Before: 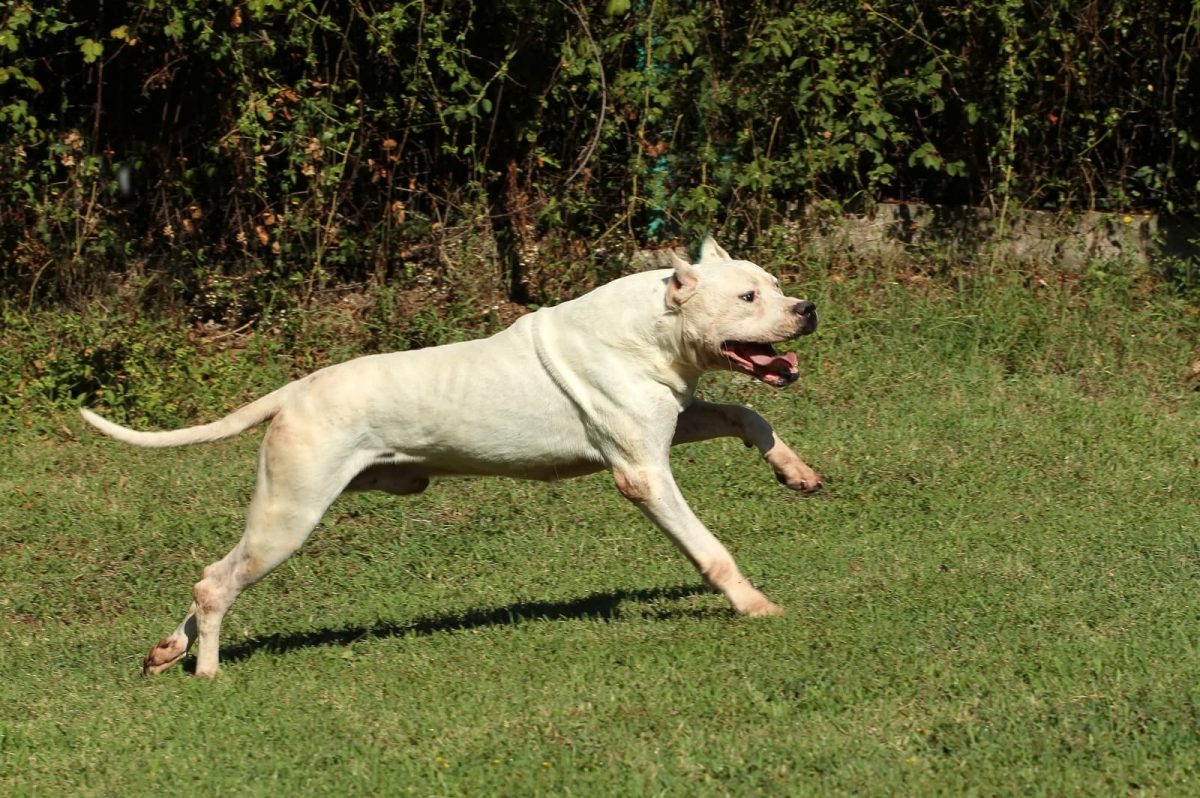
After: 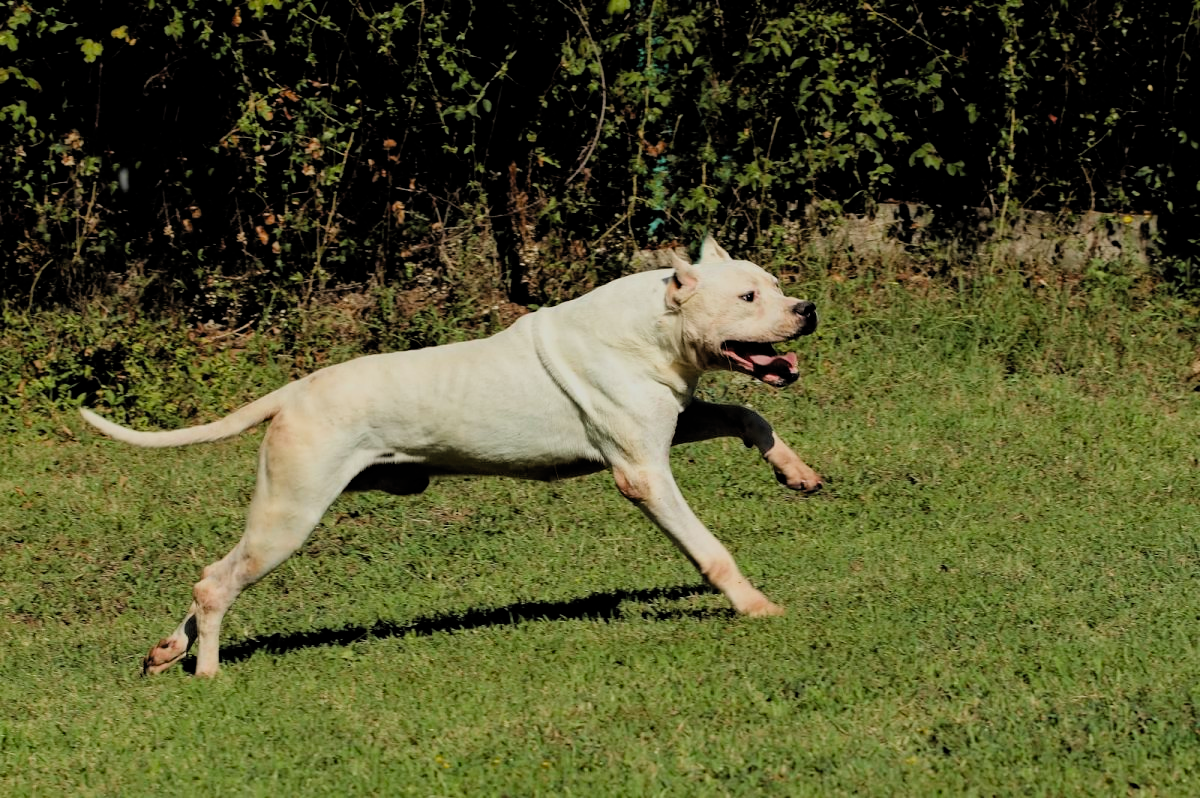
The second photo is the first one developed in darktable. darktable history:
vibrance: on, module defaults
haze removal: compatibility mode true, adaptive false
filmic rgb: black relative exposure -4.58 EV, white relative exposure 4.8 EV, threshold 3 EV, hardness 2.36, latitude 36.07%, contrast 1.048, highlights saturation mix 1.32%, shadows ↔ highlights balance 1.25%, color science v4 (2020), enable highlight reconstruction true
exposure: compensate highlight preservation false
